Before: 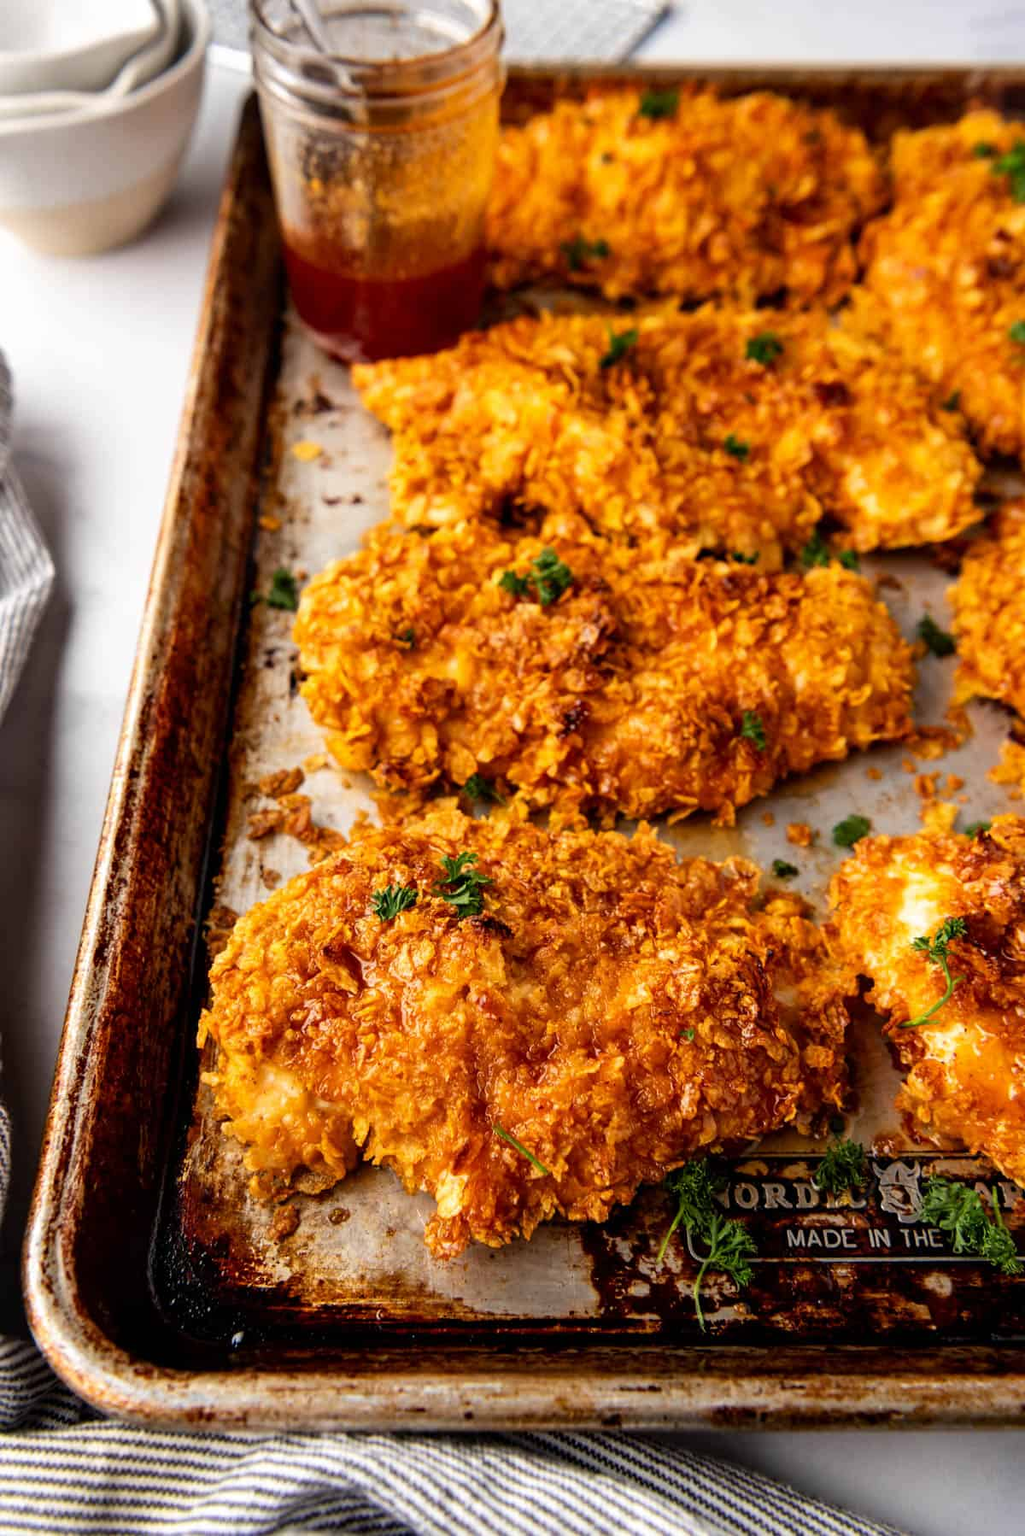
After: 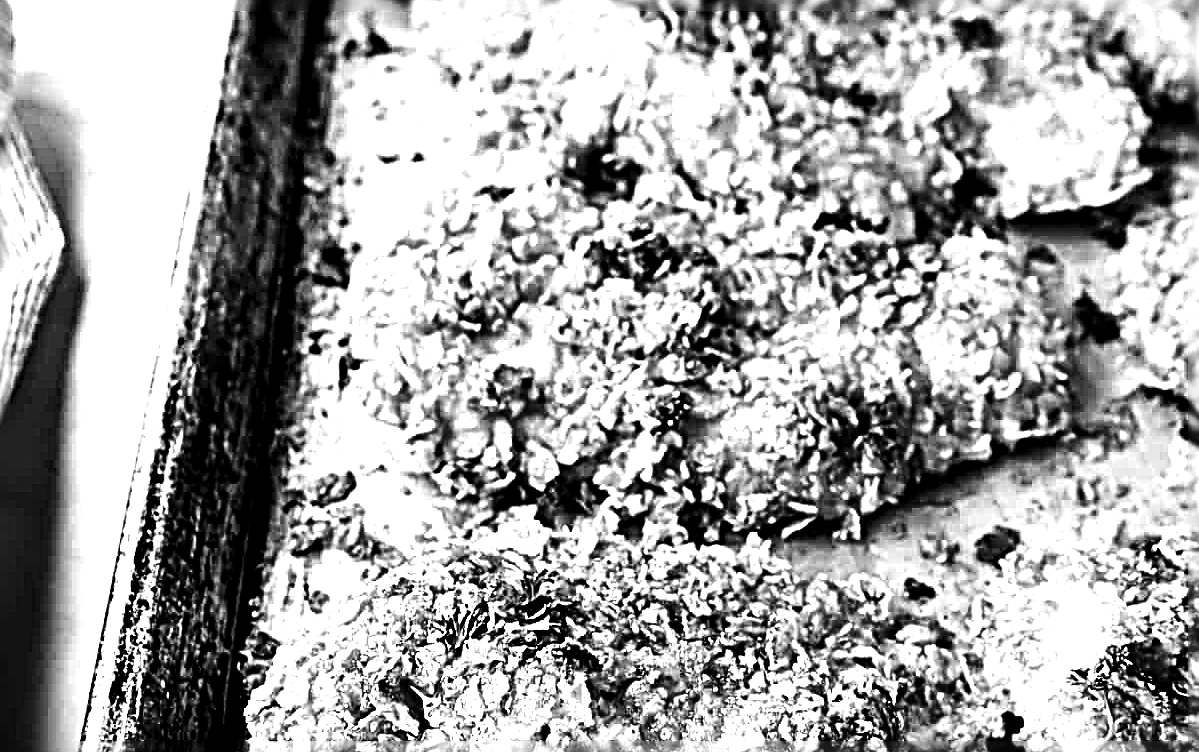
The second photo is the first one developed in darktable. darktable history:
color zones: curves: ch1 [(0, -0.014) (0.143, -0.013) (0.286, -0.013) (0.429, -0.016) (0.571, -0.019) (0.714, -0.015) (0.857, 0.002) (1, -0.014)]
exposure: black level correction 0, exposure 0.95 EV, compensate exposure bias true, compensate highlight preservation false
crop and rotate: top 23.84%, bottom 34.294%
local contrast: mode bilateral grid, contrast 20, coarseness 50, detail 148%, midtone range 0.2
sharpen: radius 4.001, amount 2
tone equalizer: -8 EV -0.417 EV, -7 EV -0.389 EV, -6 EV -0.333 EV, -5 EV -0.222 EV, -3 EV 0.222 EV, -2 EV 0.333 EV, -1 EV 0.389 EV, +0 EV 0.417 EV, edges refinement/feathering 500, mask exposure compensation -1.57 EV, preserve details no
contrast brightness saturation: contrast 0.22, brightness -0.19, saturation 0.24
white balance: red 0.976, blue 1.04
